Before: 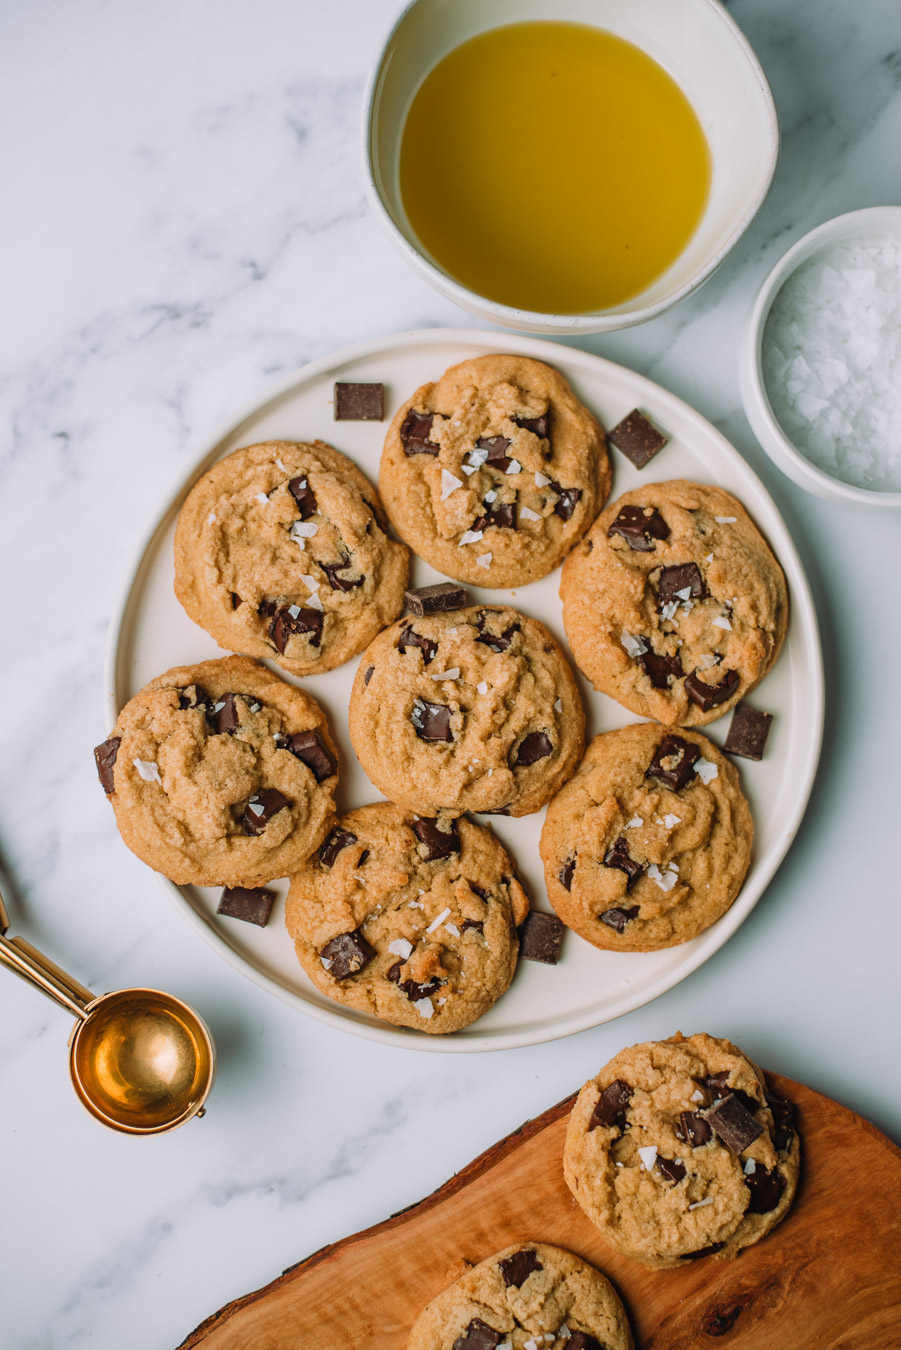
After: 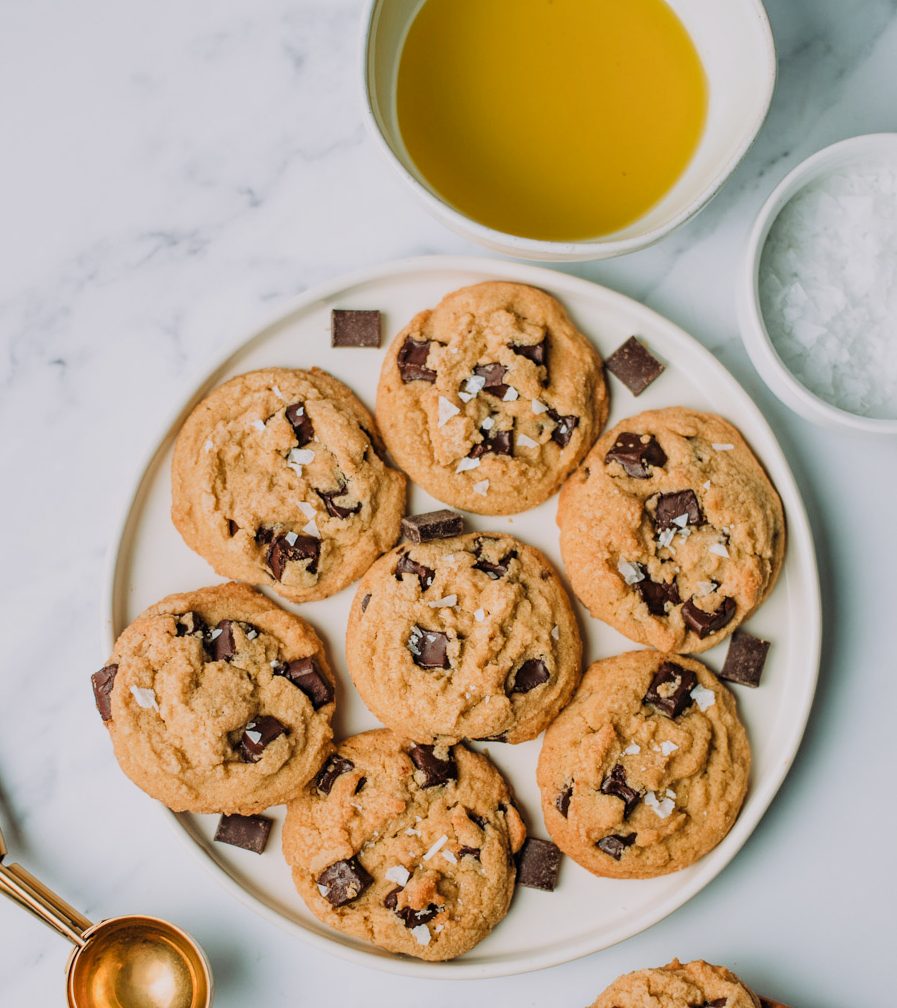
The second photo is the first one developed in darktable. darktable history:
exposure: exposure 0.605 EV, compensate highlight preservation false
filmic rgb: black relative exposure -7.65 EV, white relative exposure 4.56 EV, hardness 3.61
shadows and highlights: shadows 36.9, highlights -26.84, soften with gaussian
crop: left 0.353%, top 5.466%, bottom 19.838%
